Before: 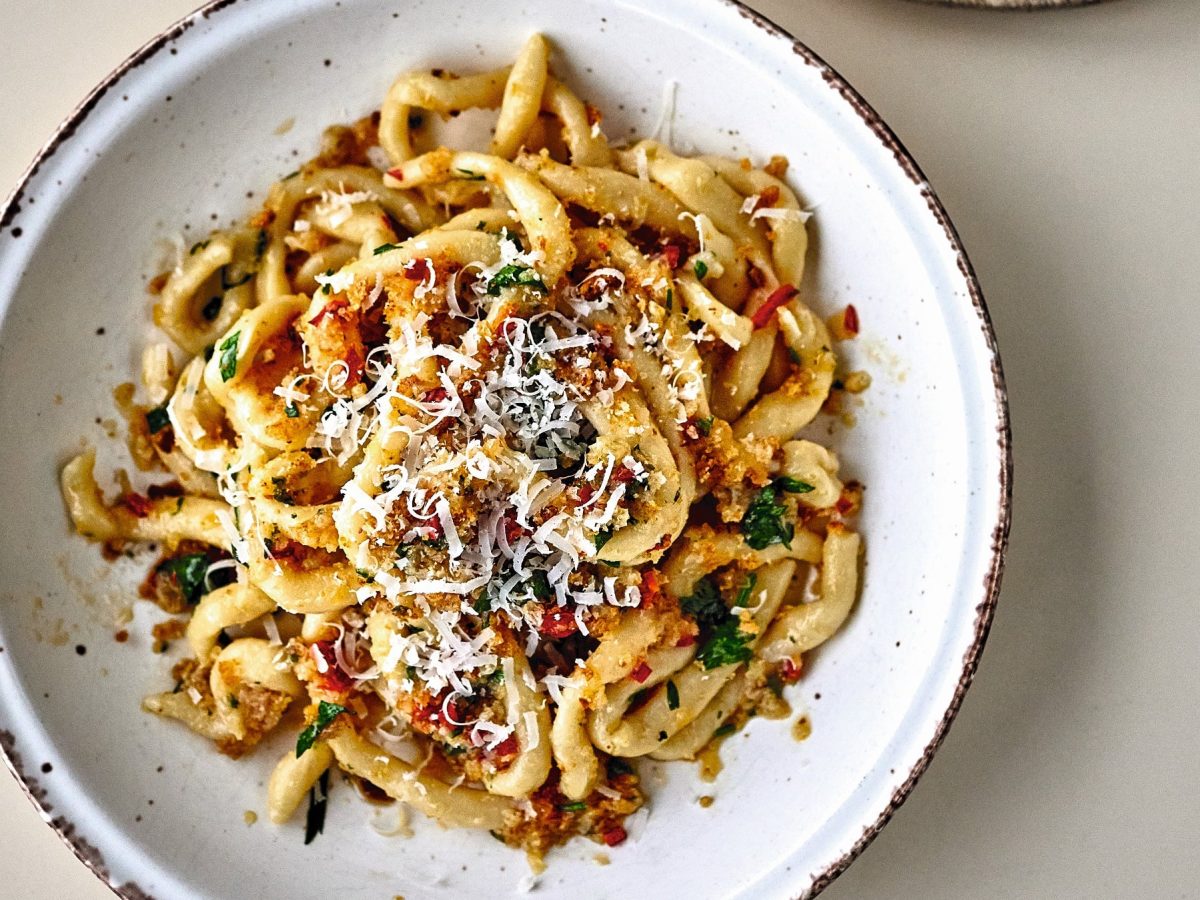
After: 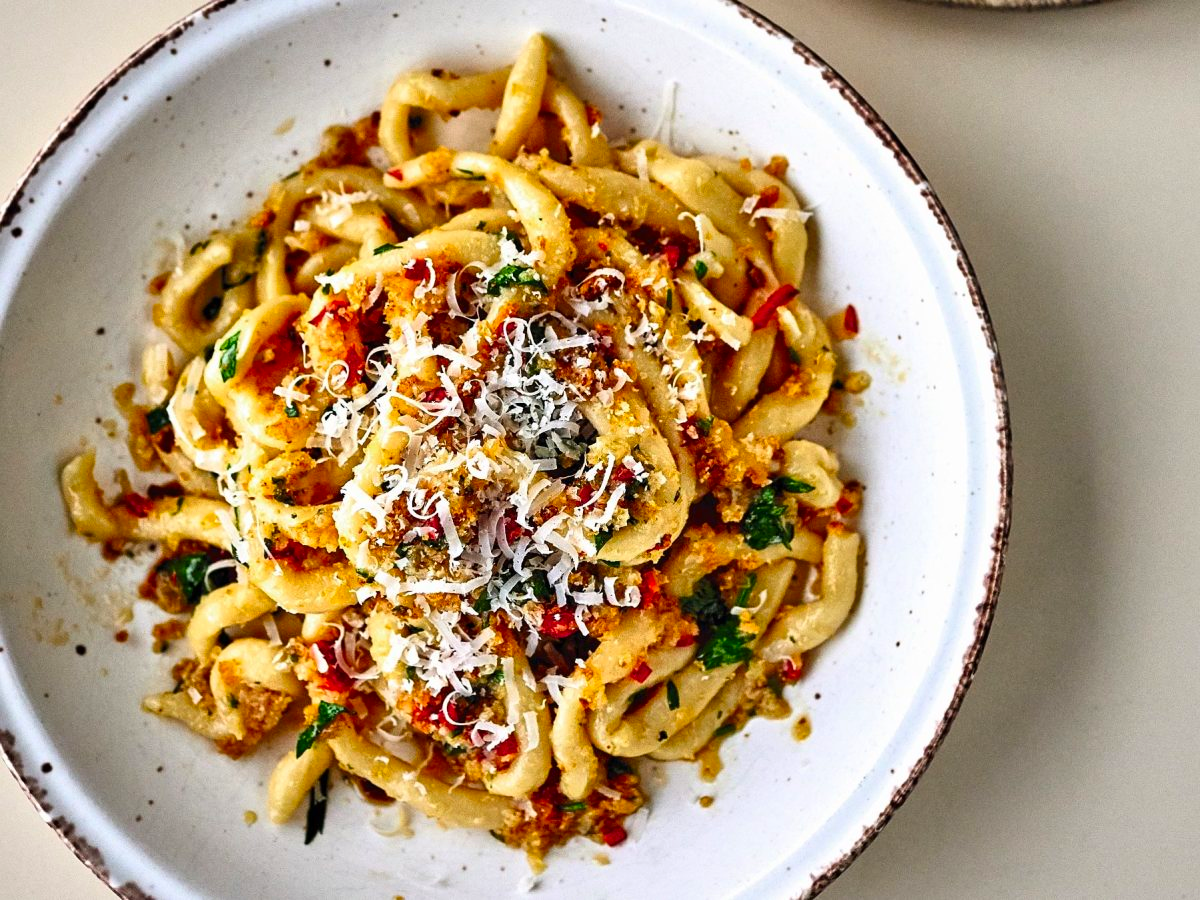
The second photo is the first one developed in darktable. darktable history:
contrast brightness saturation: contrast 0.09, saturation 0.28
